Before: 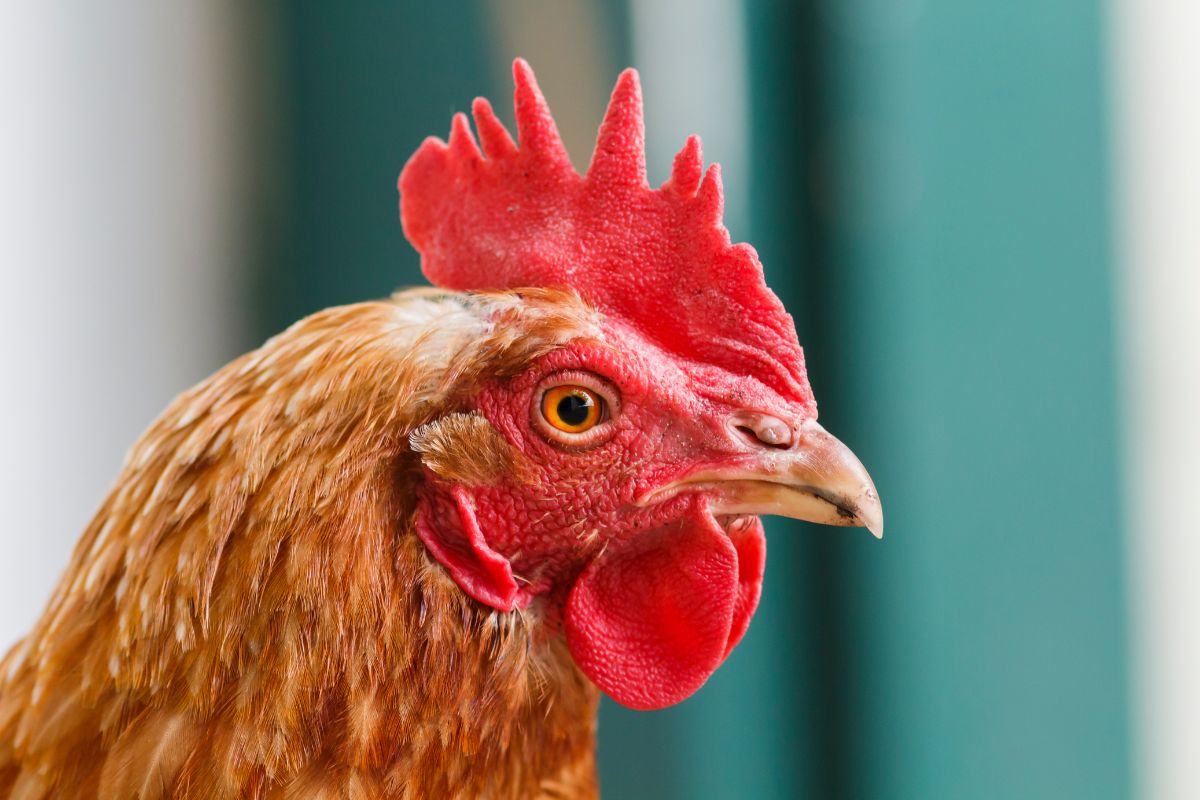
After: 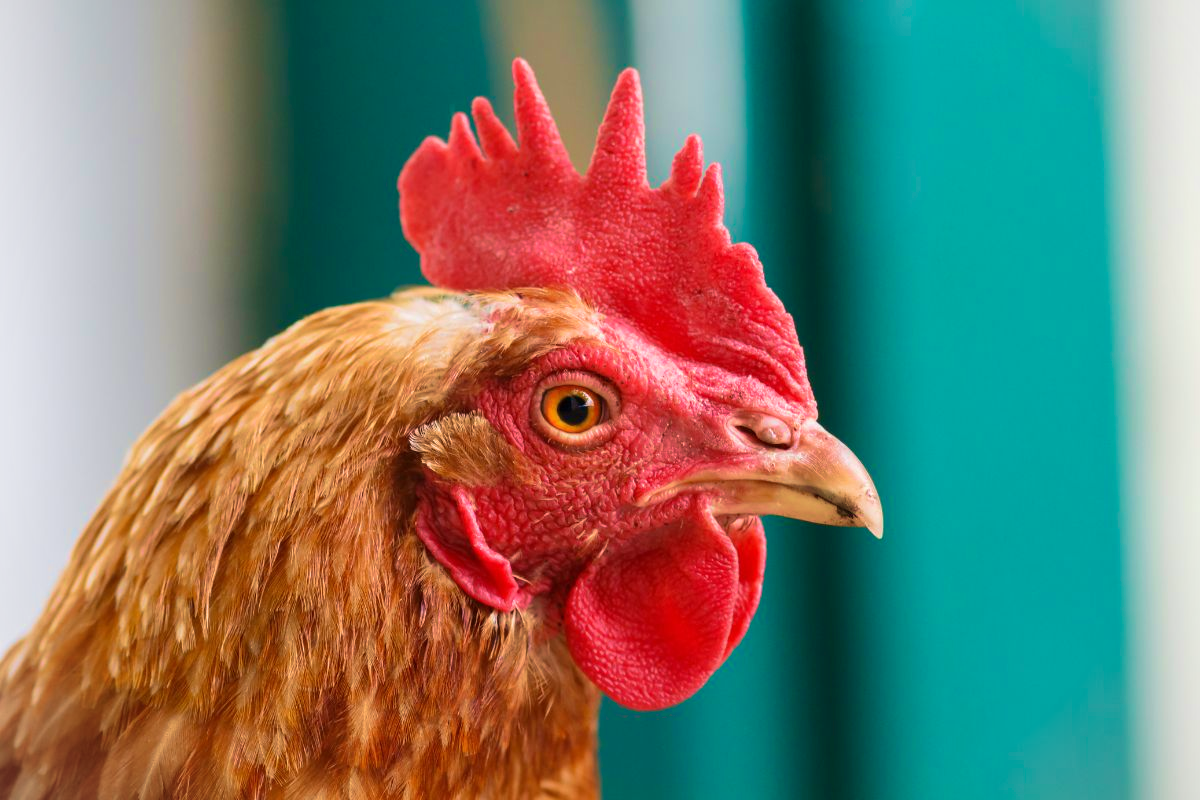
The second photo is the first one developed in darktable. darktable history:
vignetting: fall-off start 97.16%, brightness -0.16, width/height ratio 1.185
velvia: strength 75%
